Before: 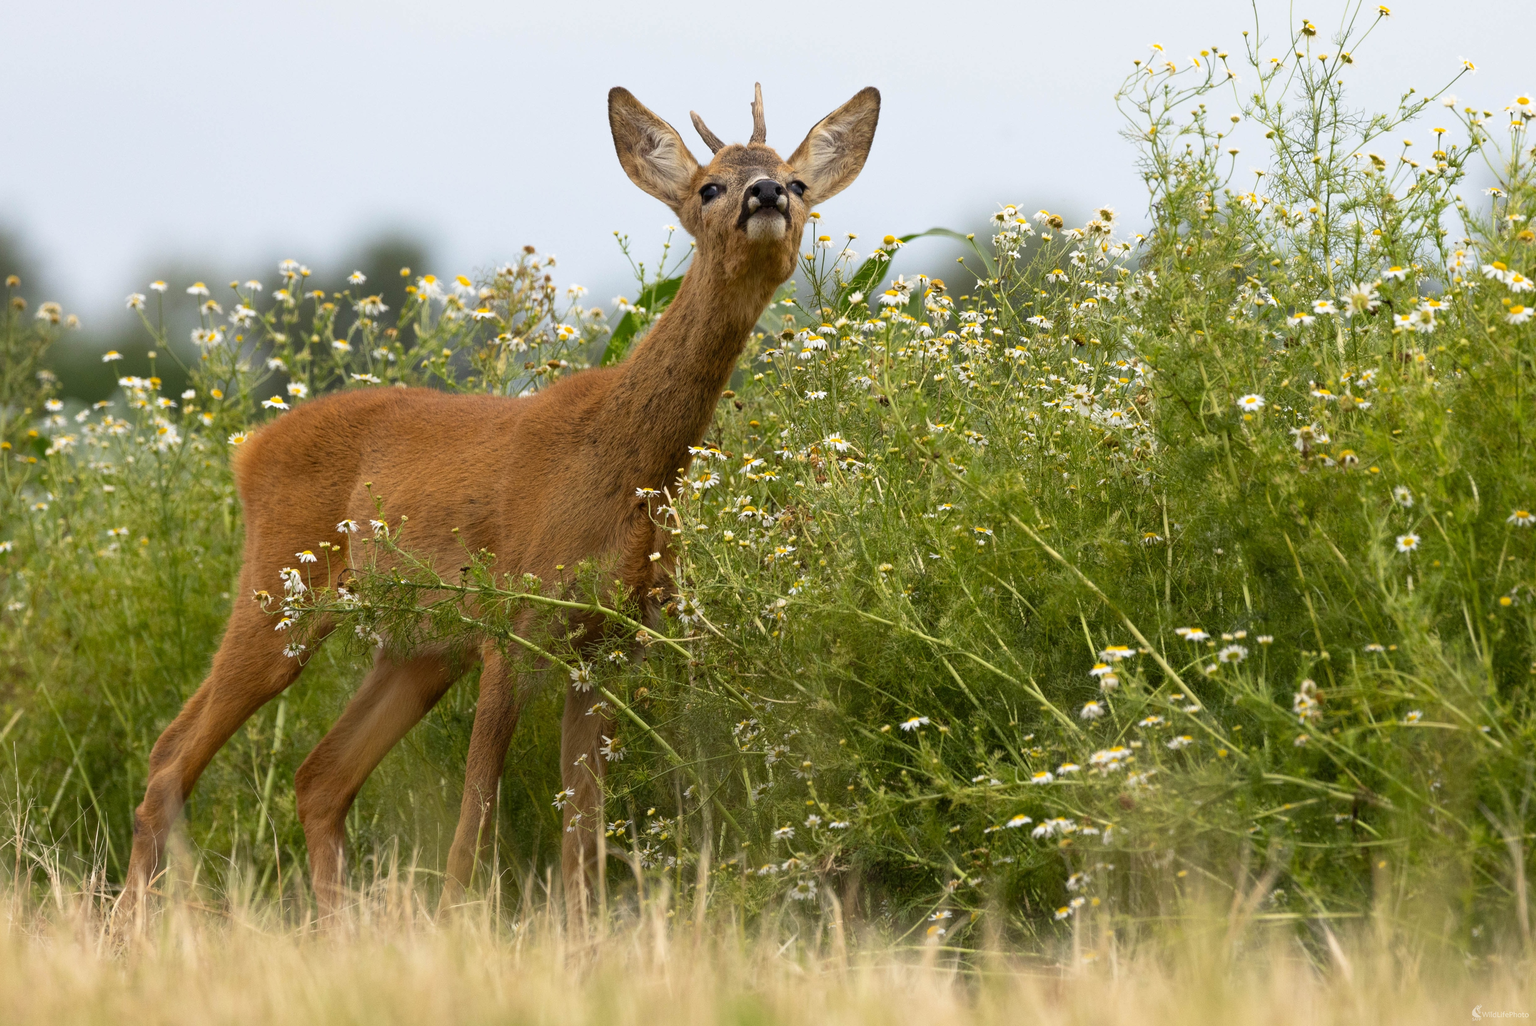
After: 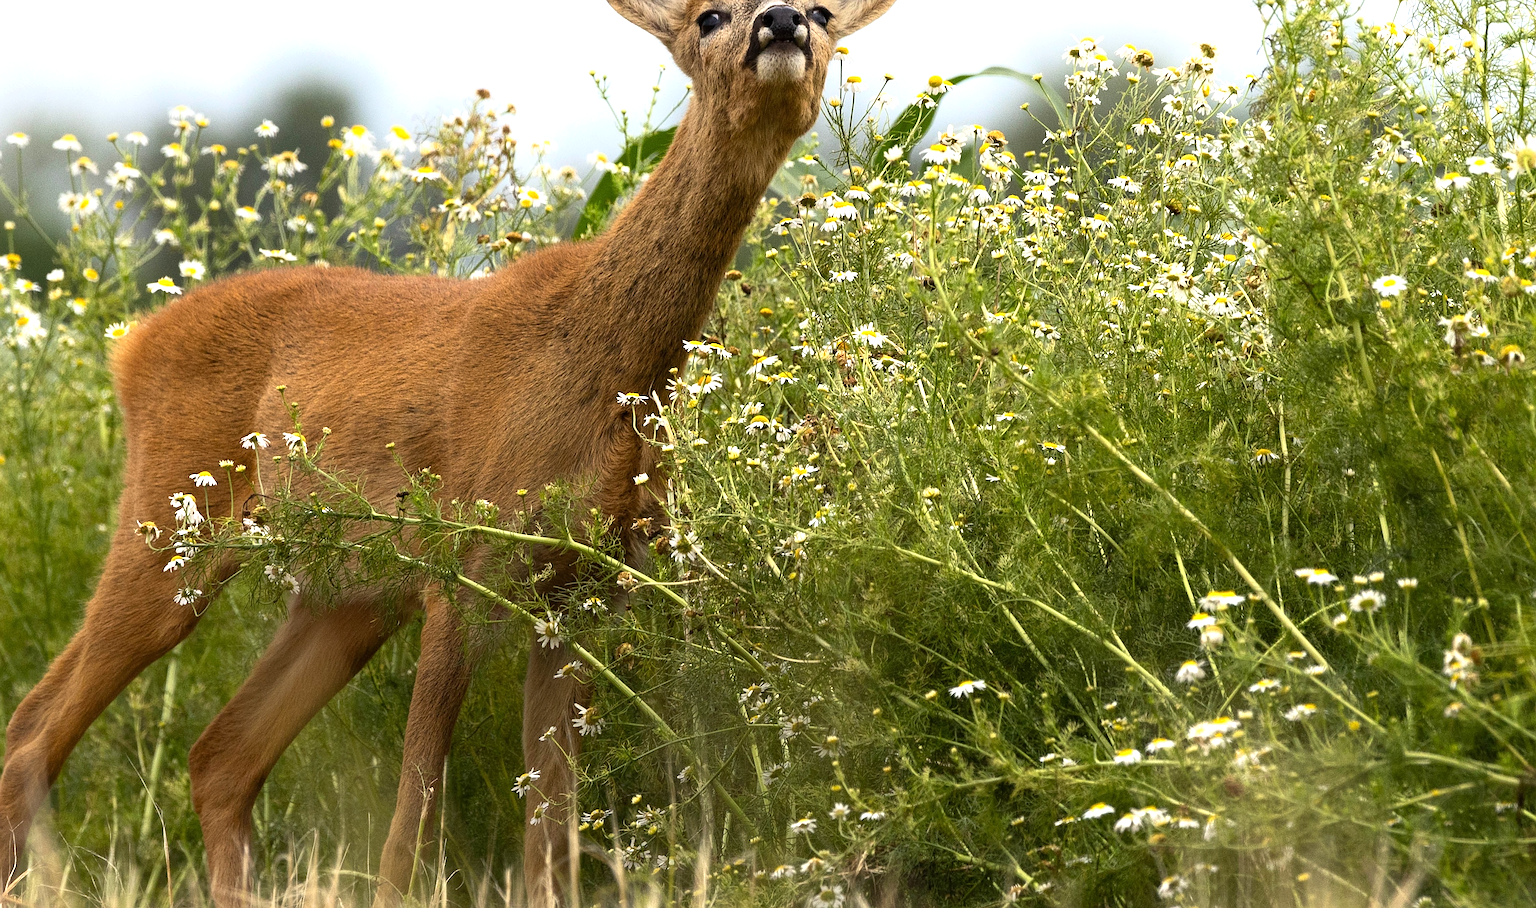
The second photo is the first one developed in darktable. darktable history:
tone equalizer: -8 EV 0 EV, -7 EV -0.002 EV, -6 EV 0.004 EV, -5 EV -0.039 EV, -4 EV -0.132 EV, -3 EV -0.182 EV, -2 EV 0.217 EV, -1 EV 0.723 EV, +0 EV 0.511 EV, smoothing diameter 24.86%, edges refinement/feathering 12.13, preserve details guided filter
sharpen: on, module defaults
crop: left 9.436%, top 17.098%, right 10.929%, bottom 12.356%
